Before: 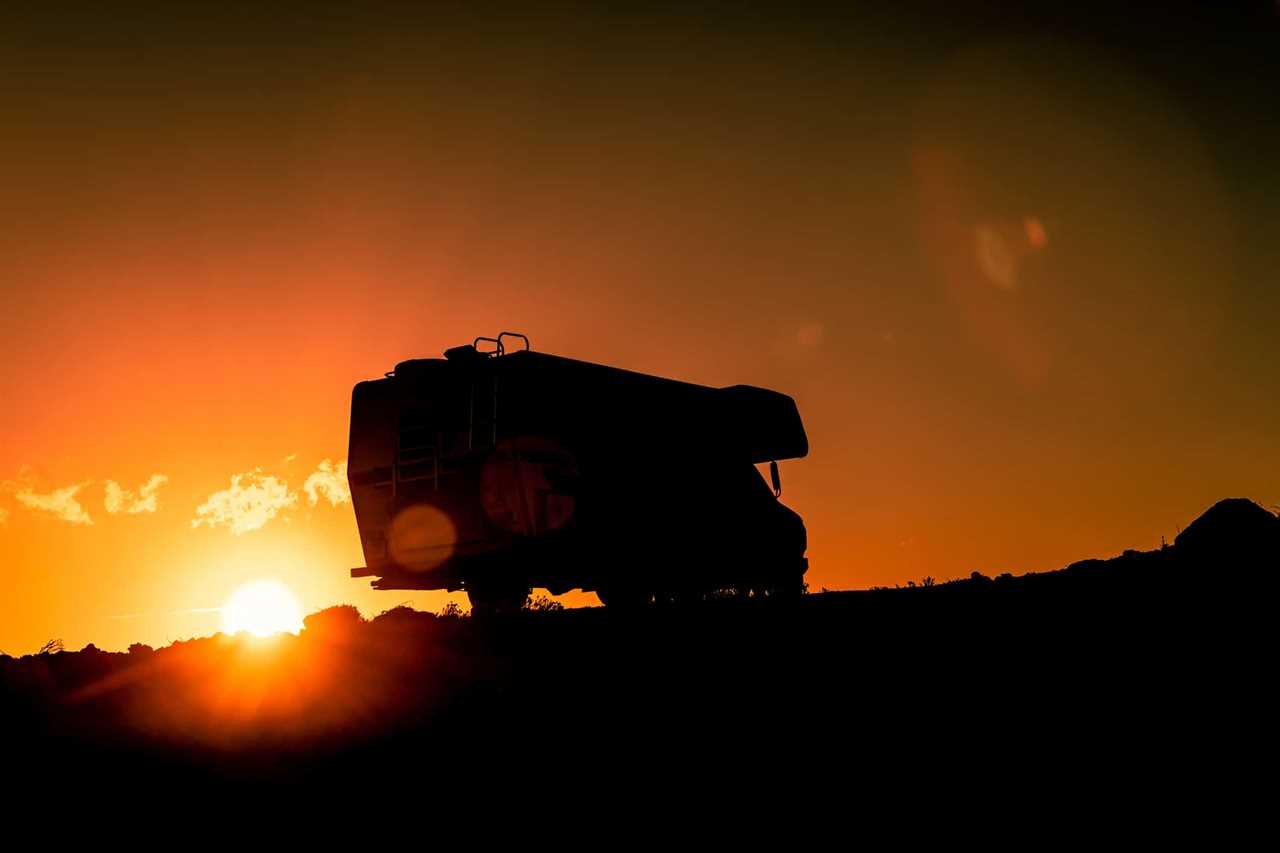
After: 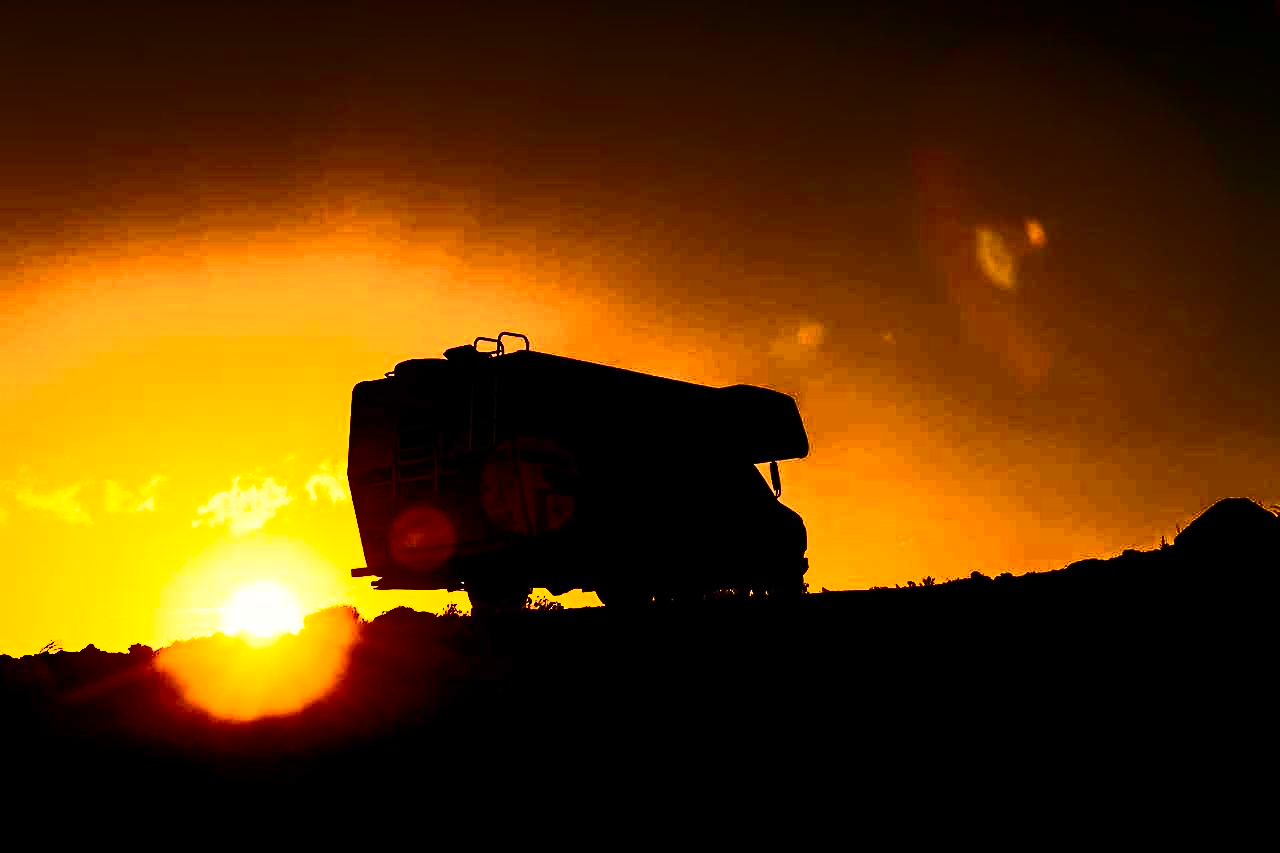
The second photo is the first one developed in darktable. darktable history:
base curve: curves: ch0 [(0, 0) (0.579, 0.807) (1, 1)]
color balance rgb: perceptual saturation grading › global saturation 37.246%, perceptual saturation grading › shadows 34.782%, perceptual brilliance grading › global brilliance 17.917%
exposure: exposure -0.44 EV, compensate highlight preservation false
contrast brightness saturation: contrast 0.92, brightness 0.199
